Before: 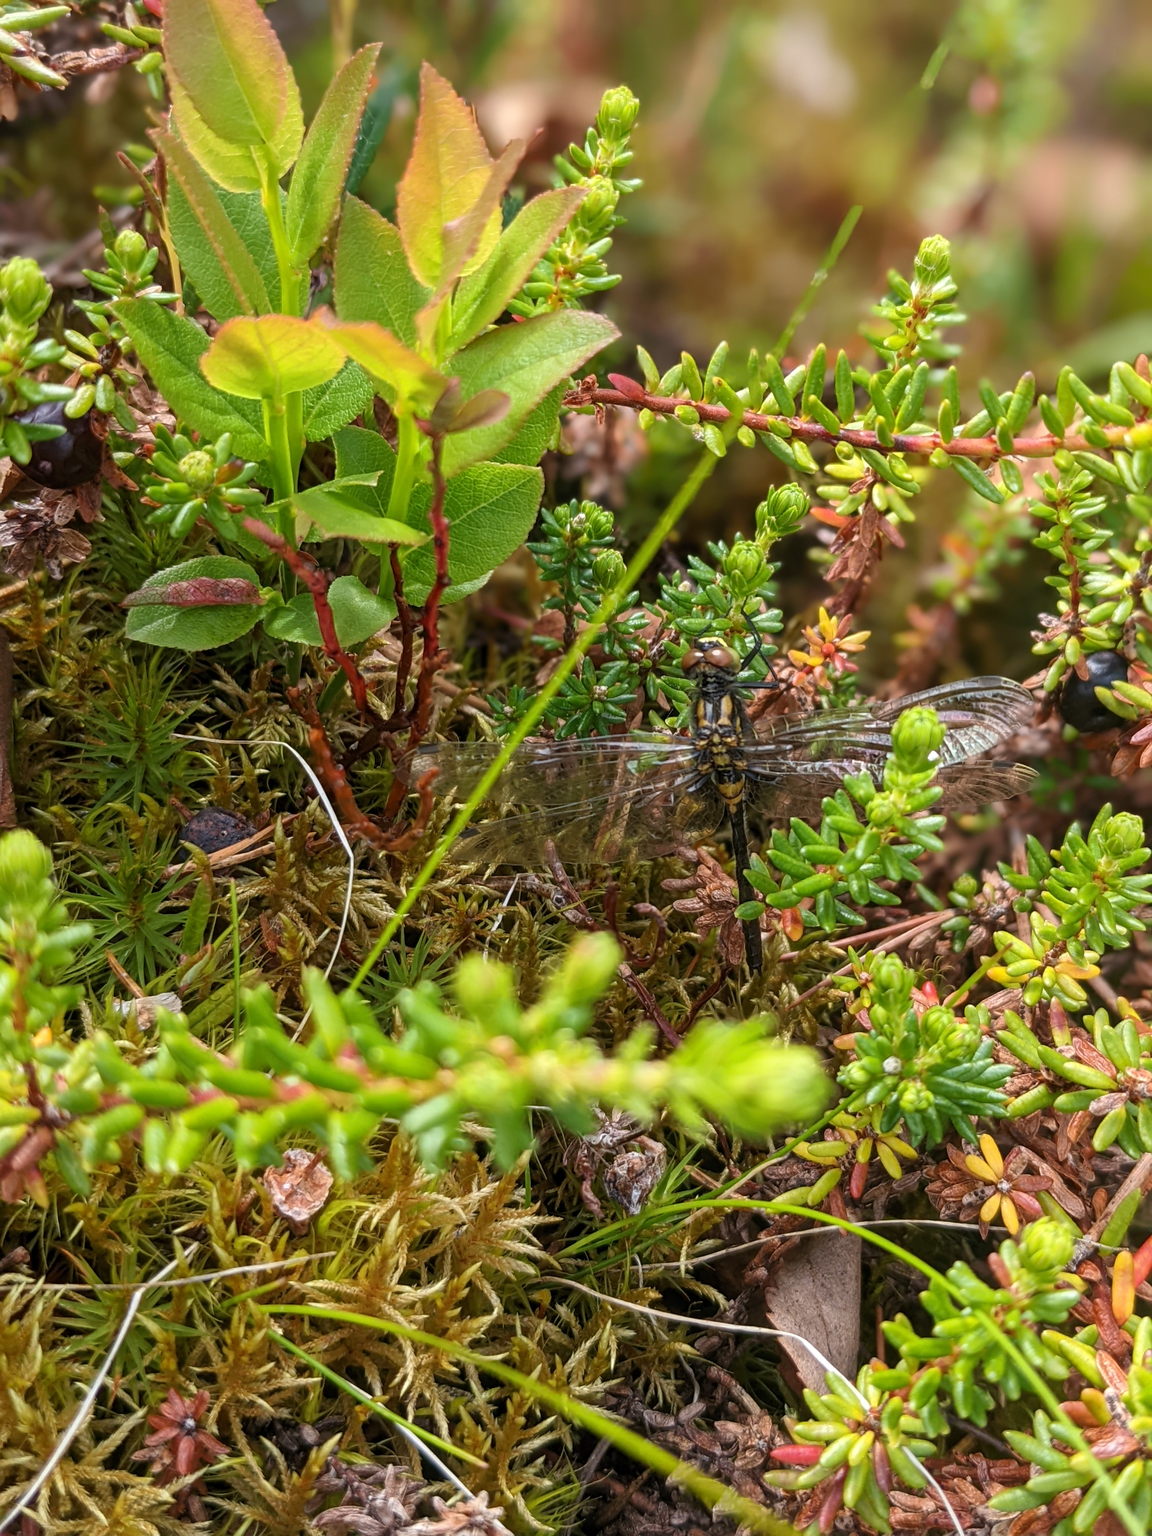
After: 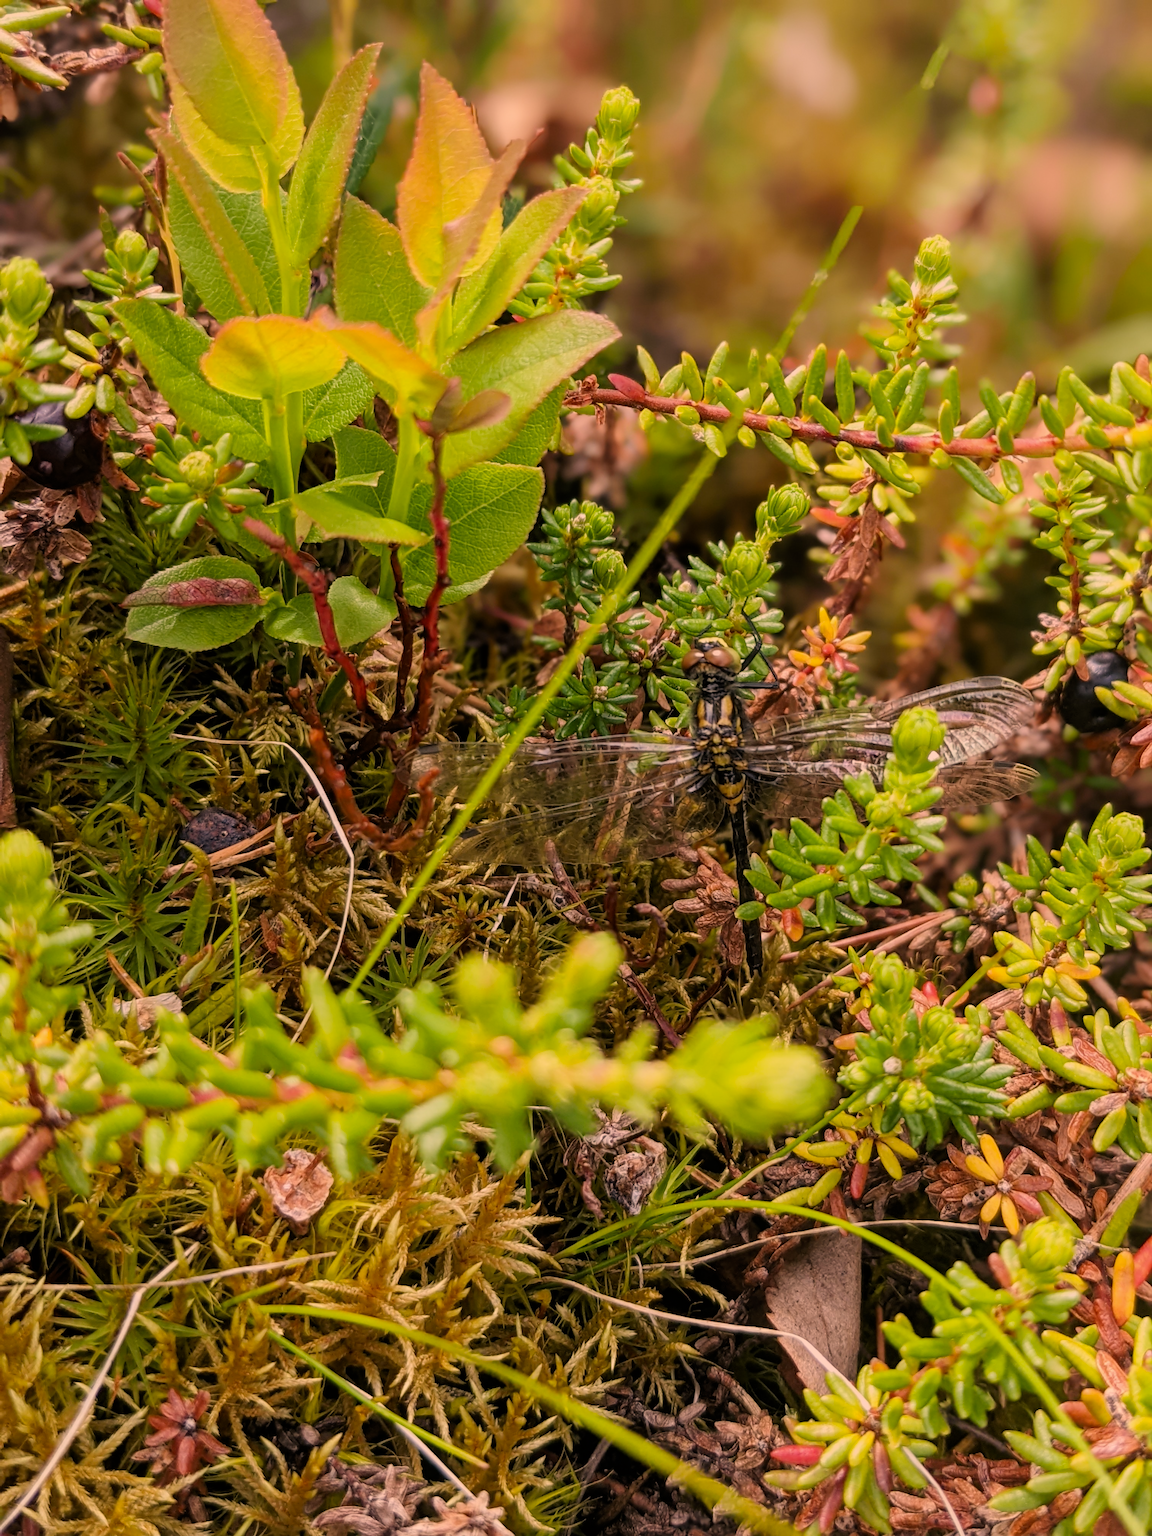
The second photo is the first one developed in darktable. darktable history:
color correction: highlights a* 17.88, highlights b* 18.79
filmic rgb: hardness 4.17
